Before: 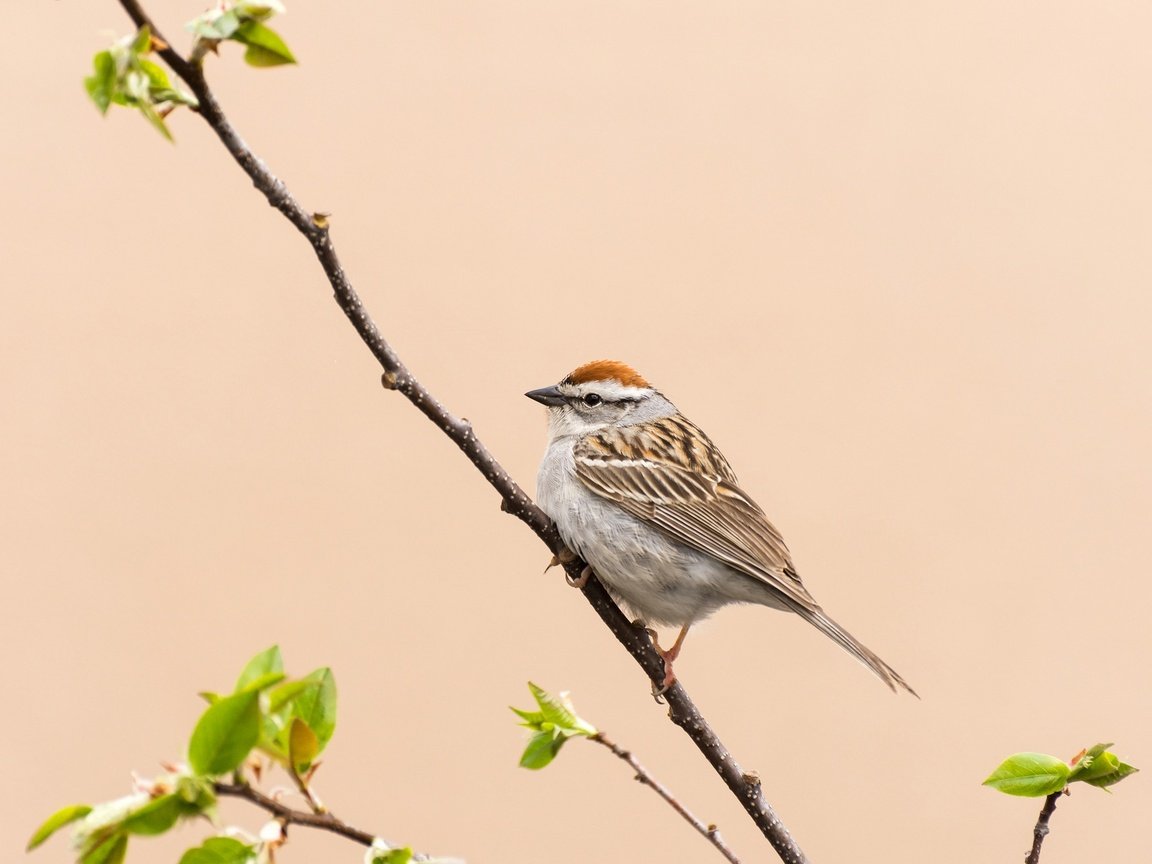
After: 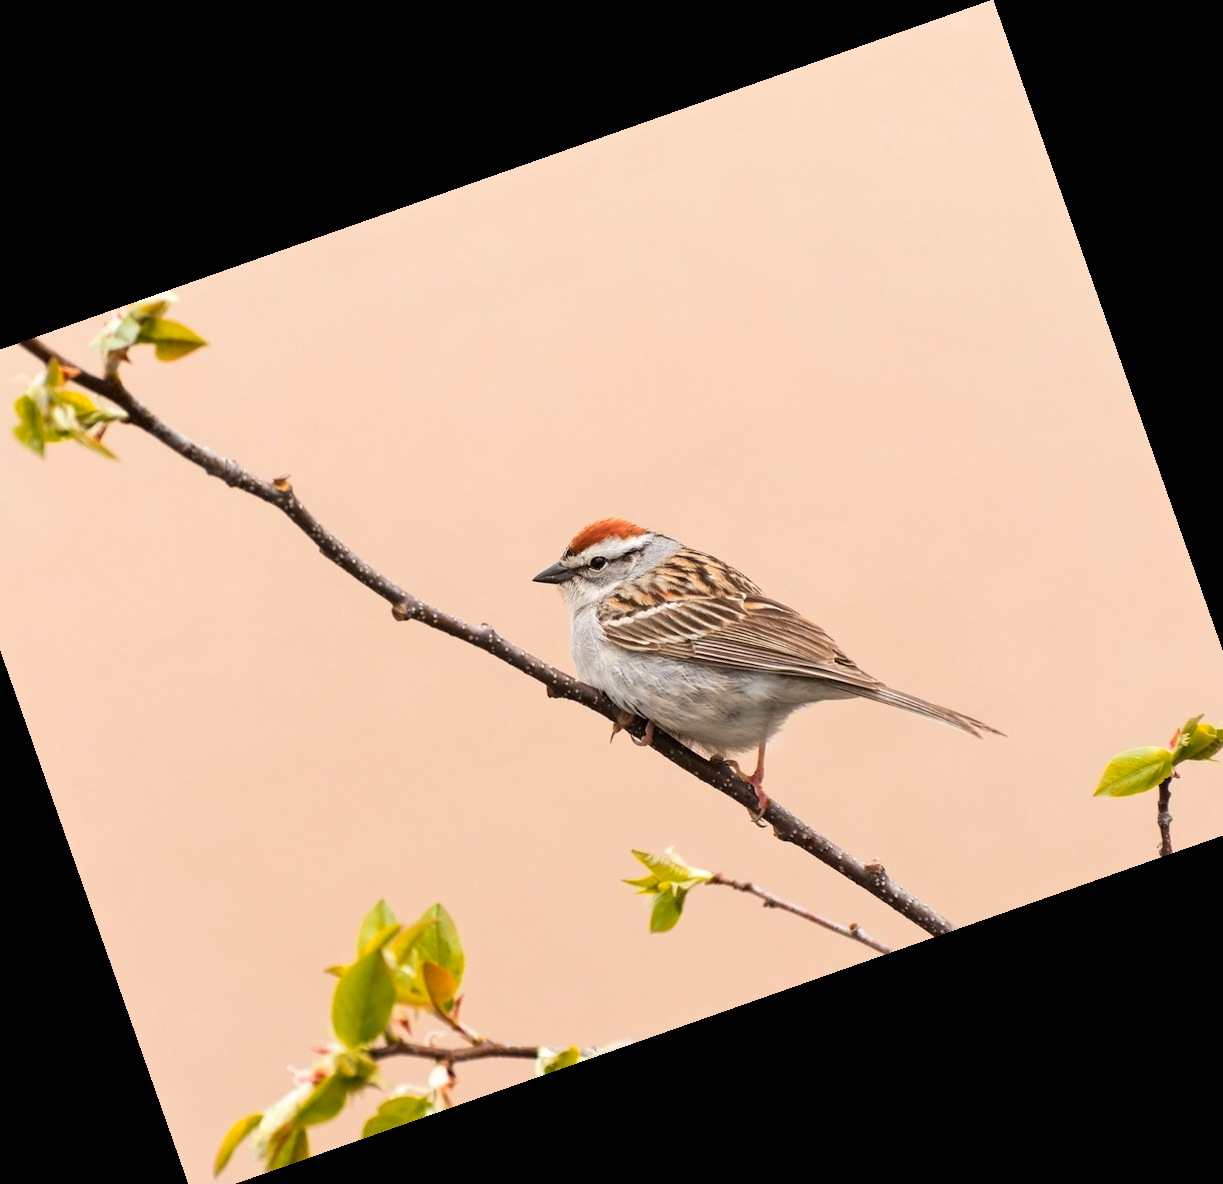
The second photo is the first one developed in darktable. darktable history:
tone equalizer: on, module defaults
crop and rotate: angle 19.43°, left 6.812%, right 4.125%, bottom 1.087%
color zones: curves: ch1 [(0.235, 0.558) (0.75, 0.5)]; ch2 [(0.25, 0.462) (0.749, 0.457)], mix 25.94%
